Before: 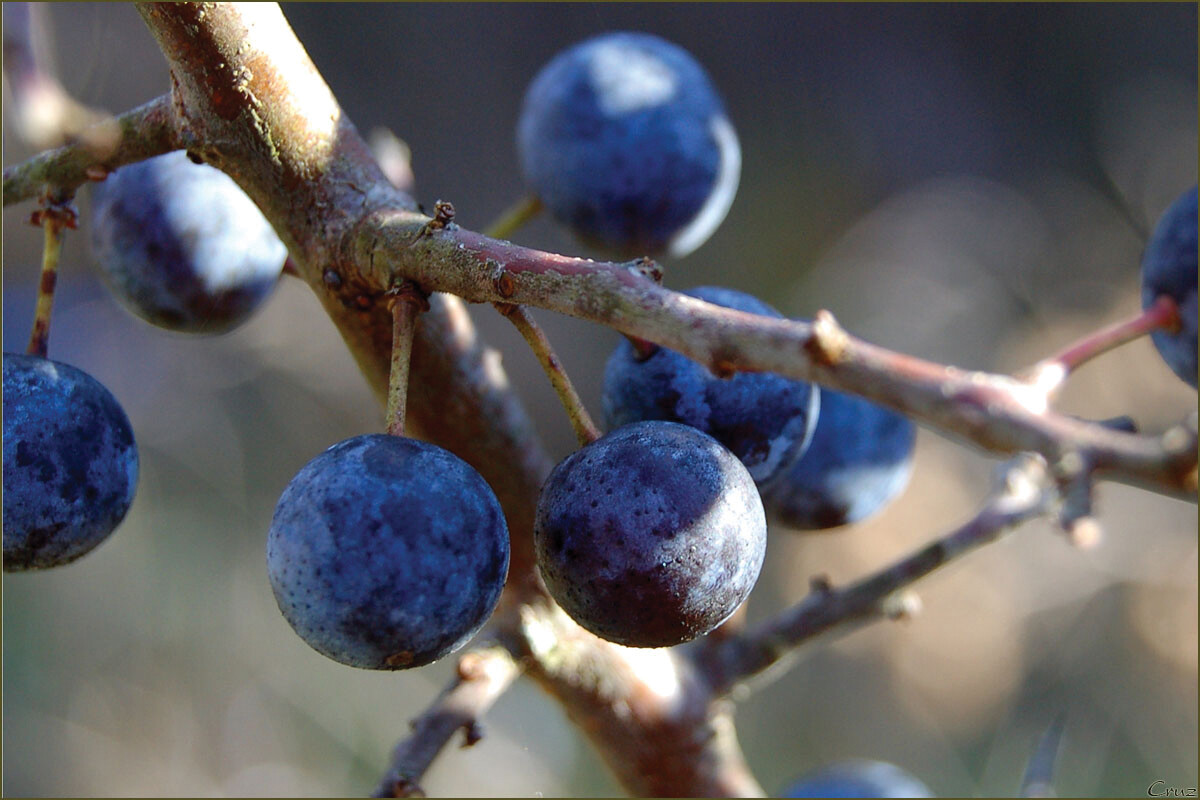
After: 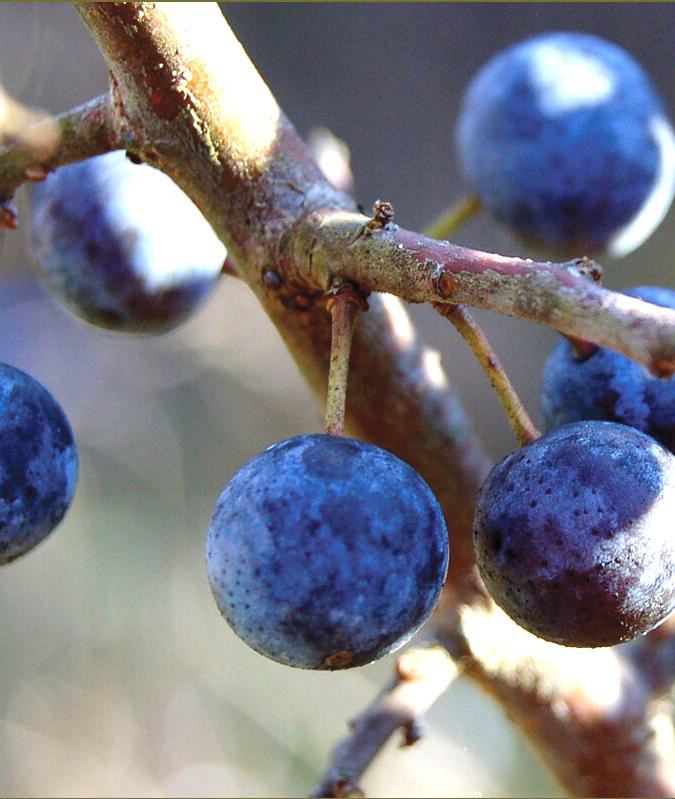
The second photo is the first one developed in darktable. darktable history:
crop: left 5.114%, right 38.589%
exposure: black level correction 0, exposure 1.015 EV, compensate exposure bias true, compensate highlight preservation false
